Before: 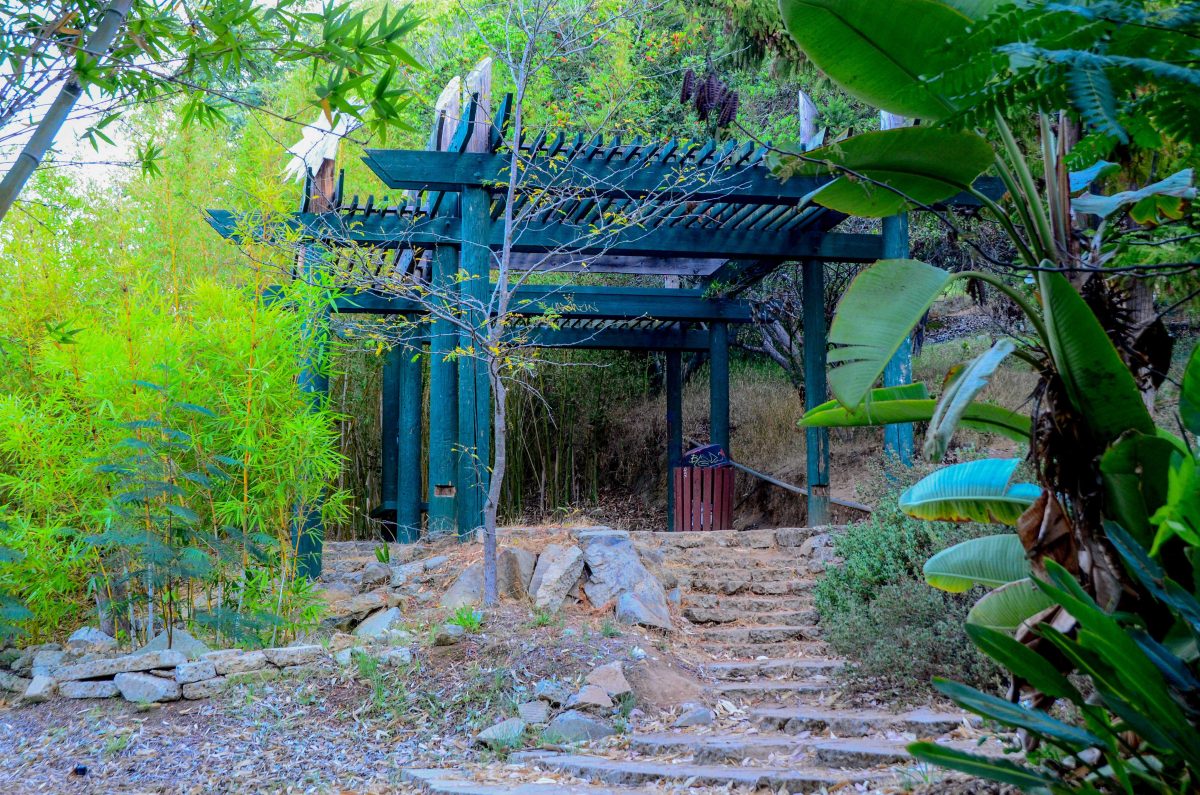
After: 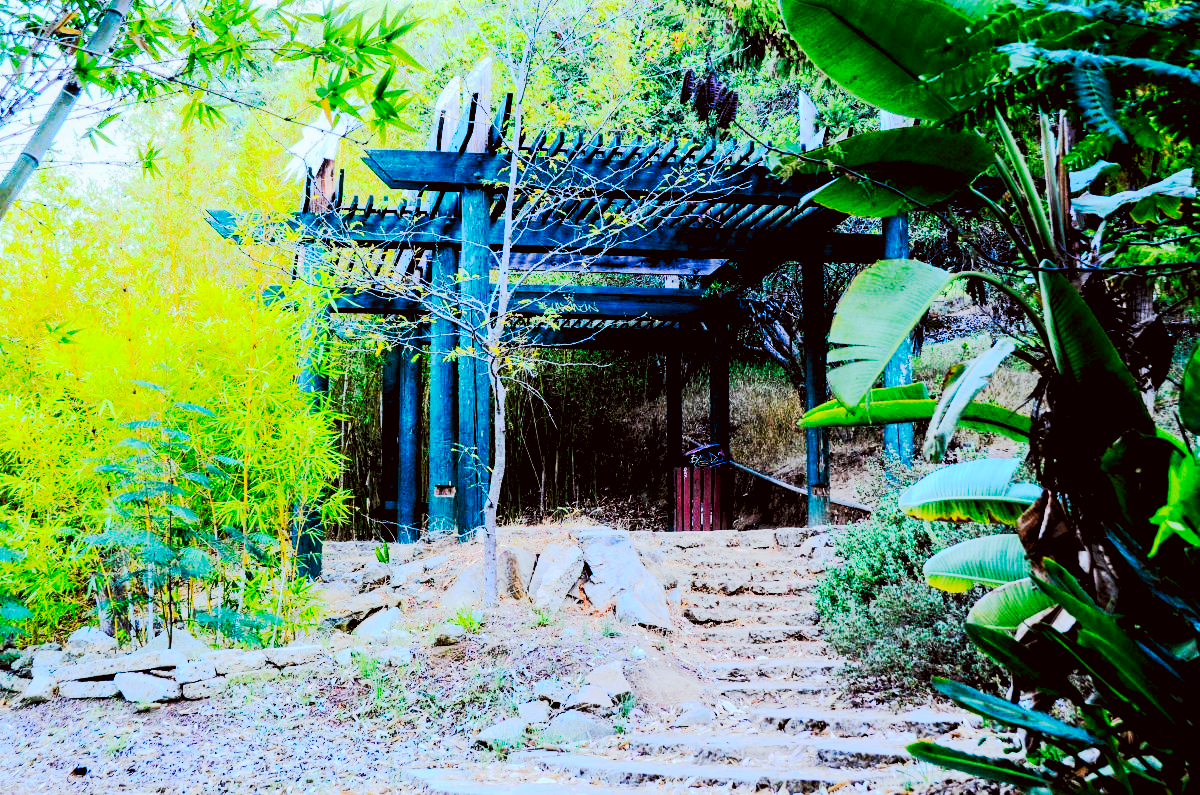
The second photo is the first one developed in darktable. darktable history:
rgb levels: levels [[0.027, 0.429, 0.996], [0, 0.5, 1], [0, 0.5, 1]]
color correction: highlights a* -3.28, highlights b* -6.24, shadows a* 3.1, shadows b* 5.19
tone curve: curves: ch0 [(0, 0) (0.003, 0.002) (0.011, 0.002) (0.025, 0.002) (0.044, 0.007) (0.069, 0.014) (0.1, 0.026) (0.136, 0.04) (0.177, 0.061) (0.224, 0.1) (0.277, 0.151) (0.335, 0.198) (0.399, 0.272) (0.468, 0.387) (0.543, 0.553) (0.623, 0.716) (0.709, 0.8) (0.801, 0.855) (0.898, 0.897) (1, 1)], preserve colors none
contrast brightness saturation: contrast 0.22
